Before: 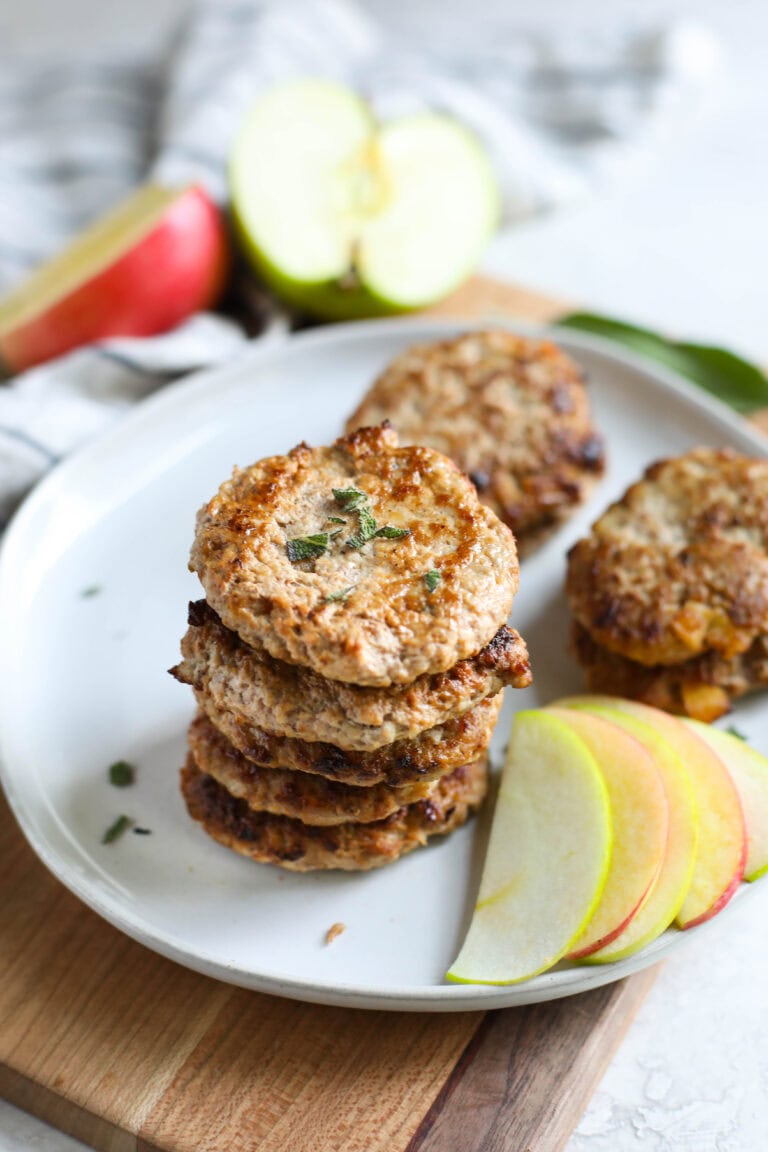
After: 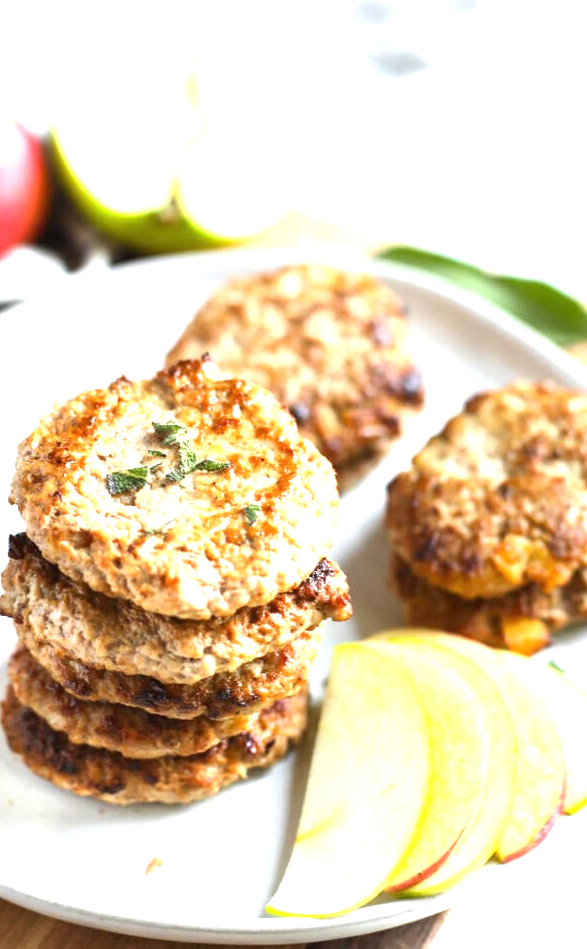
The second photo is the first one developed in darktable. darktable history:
exposure: black level correction 0, exposure 1.2 EV, compensate highlight preservation false
crop: left 23.454%, top 5.83%, bottom 11.72%
